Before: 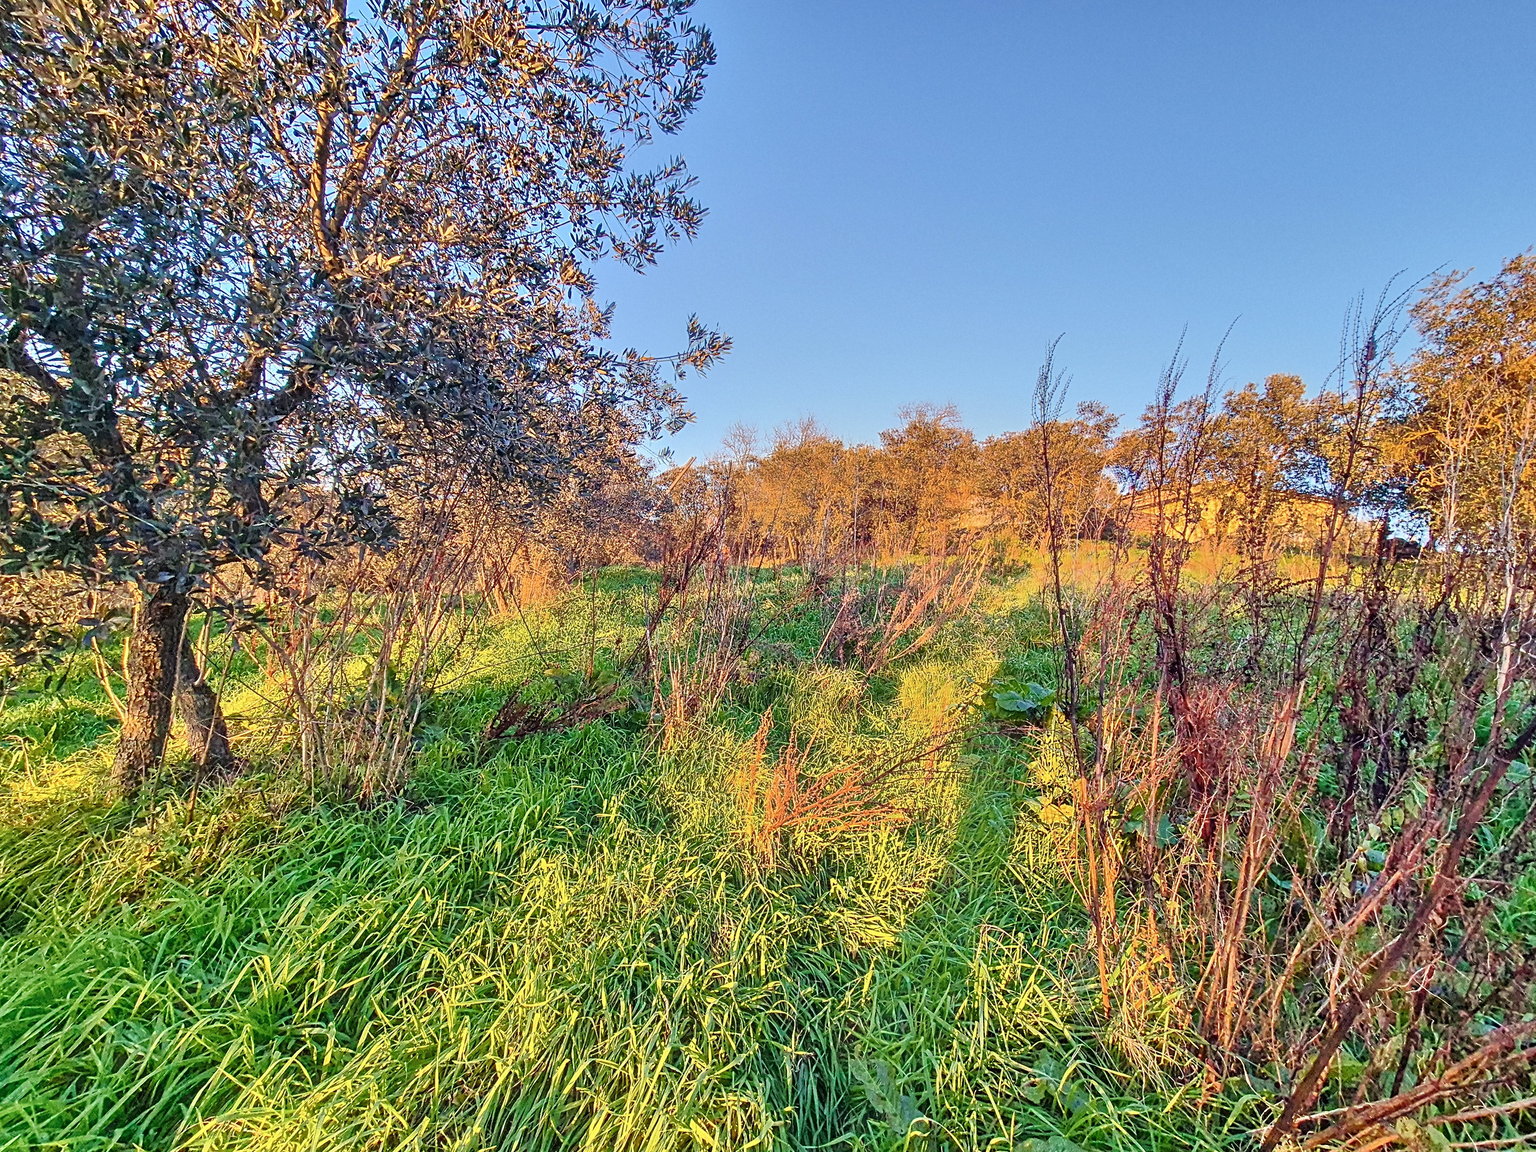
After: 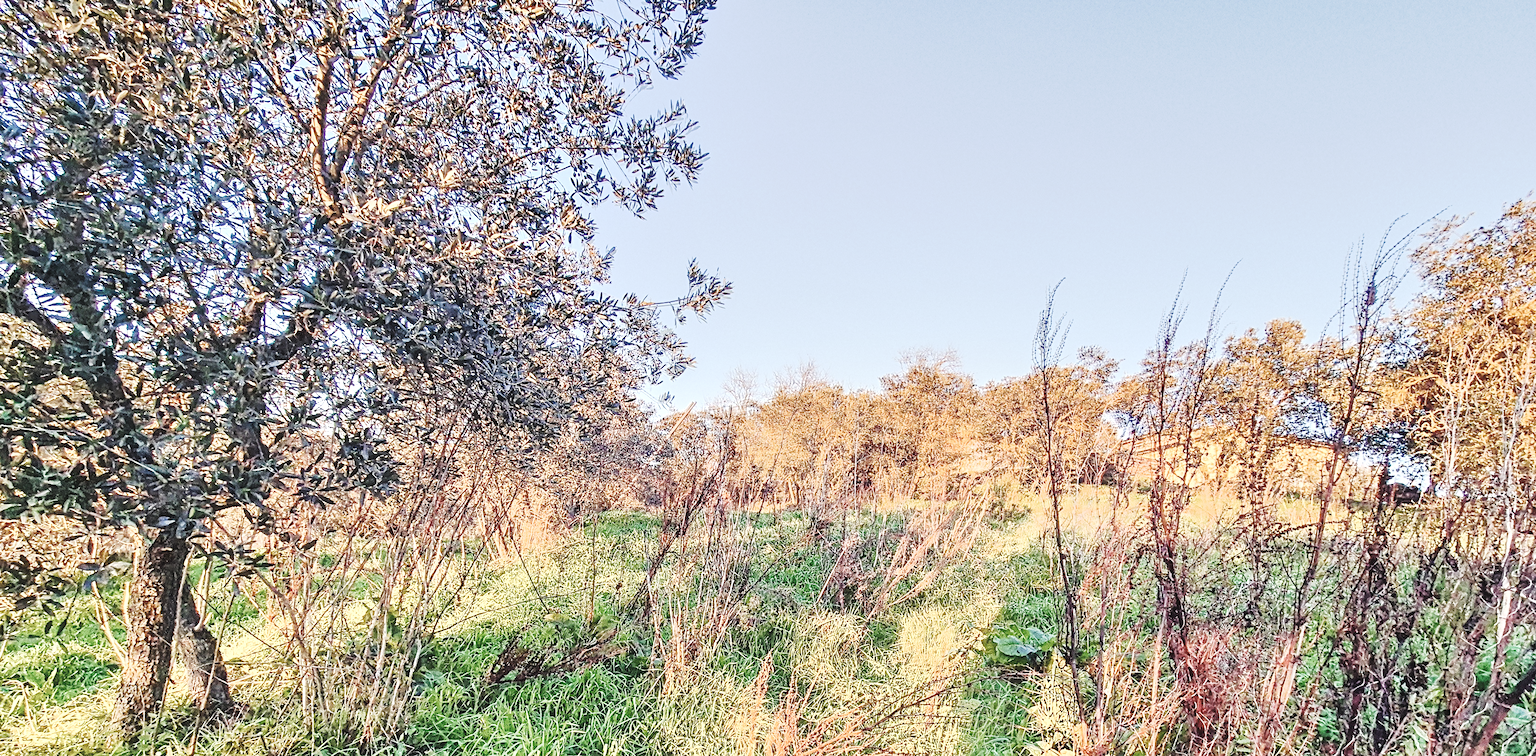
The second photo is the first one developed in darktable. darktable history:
crop and rotate: top 4.848%, bottom 29.503%
contrast brightness saturation: contrast -0.05, saturation -0.41
exposure: black level correction 0.001, exposure 0.5 EV, compensate exposure bias true, compensate highlight preservation false
tone curve: curves: ch0 [(0, 0) (0.003, 0.045) (0.011, 0.054) (0.025, 0.069) (0.044, 0.083) (0.069, 0.101) (0.1, 0.119) (0.136, 0.146) (0.177, 0.177) (0.224, 0.221) (0.277, 0.277) (0.335, 0.362) (0.399, 0.452) (0.468, 0.571) (0.543, 0.666) (0.623, 0.758) (0.709, 0.853) (0.801, 0.896) (0.898, 0.945) (1, 1)], preserve colors none
